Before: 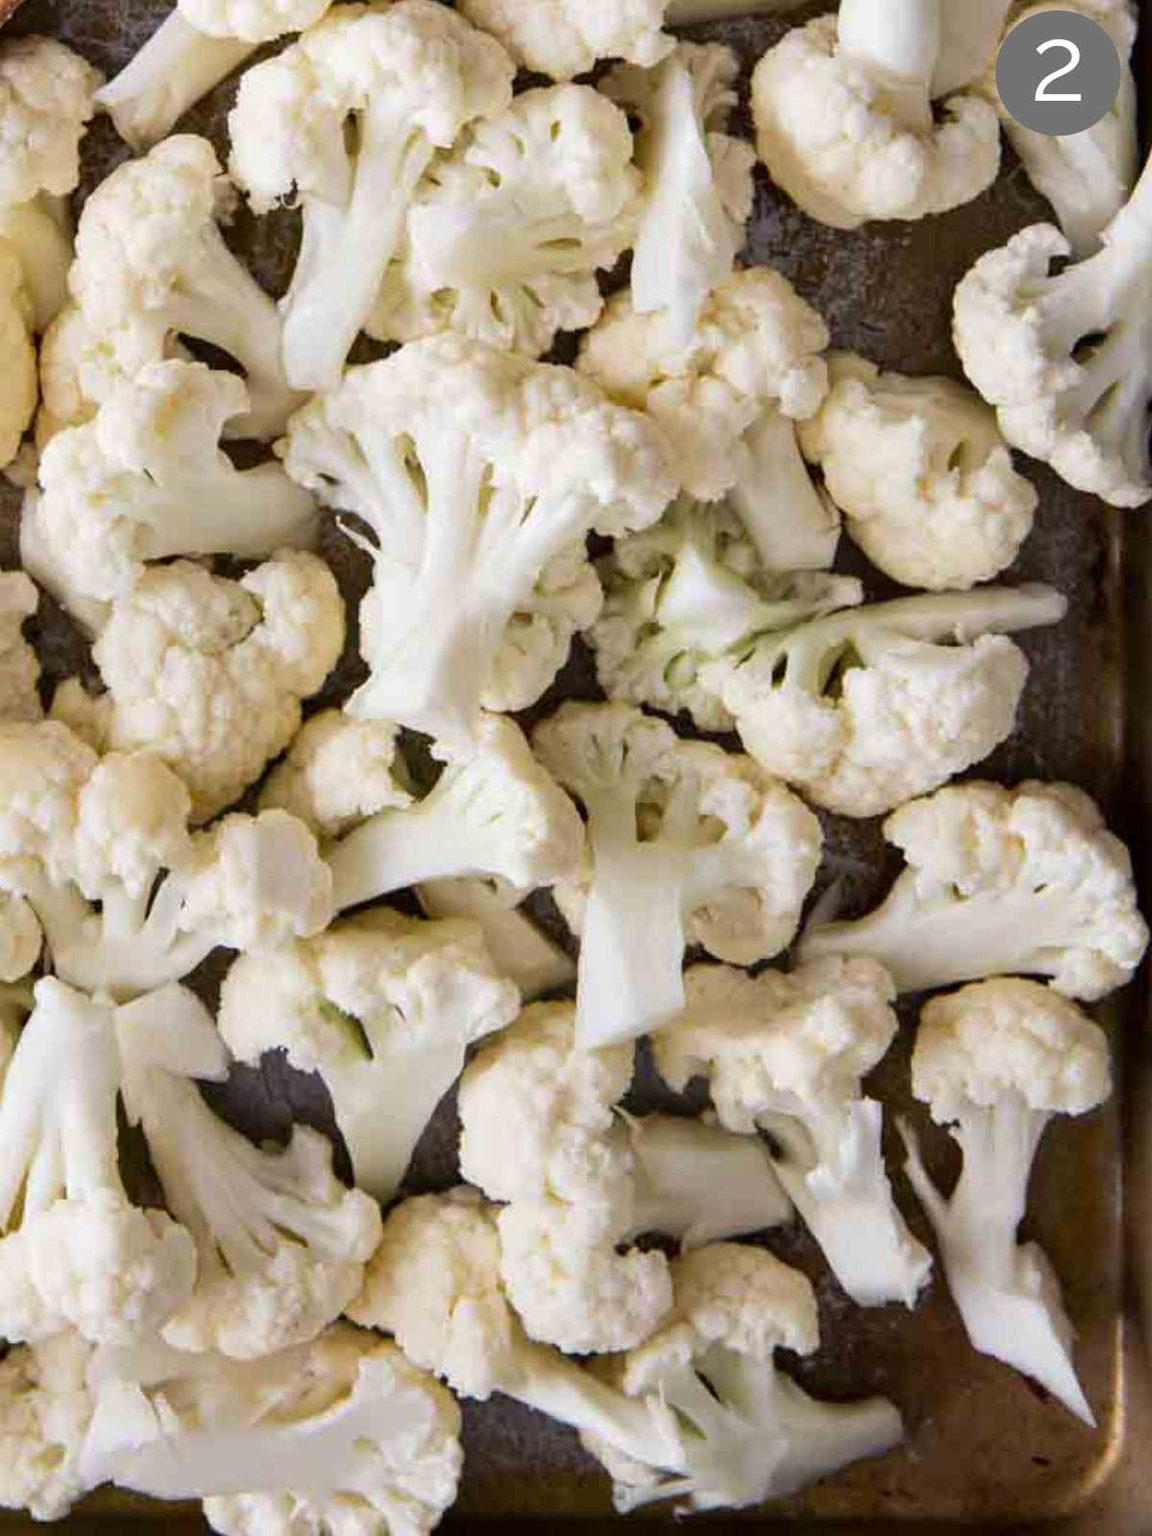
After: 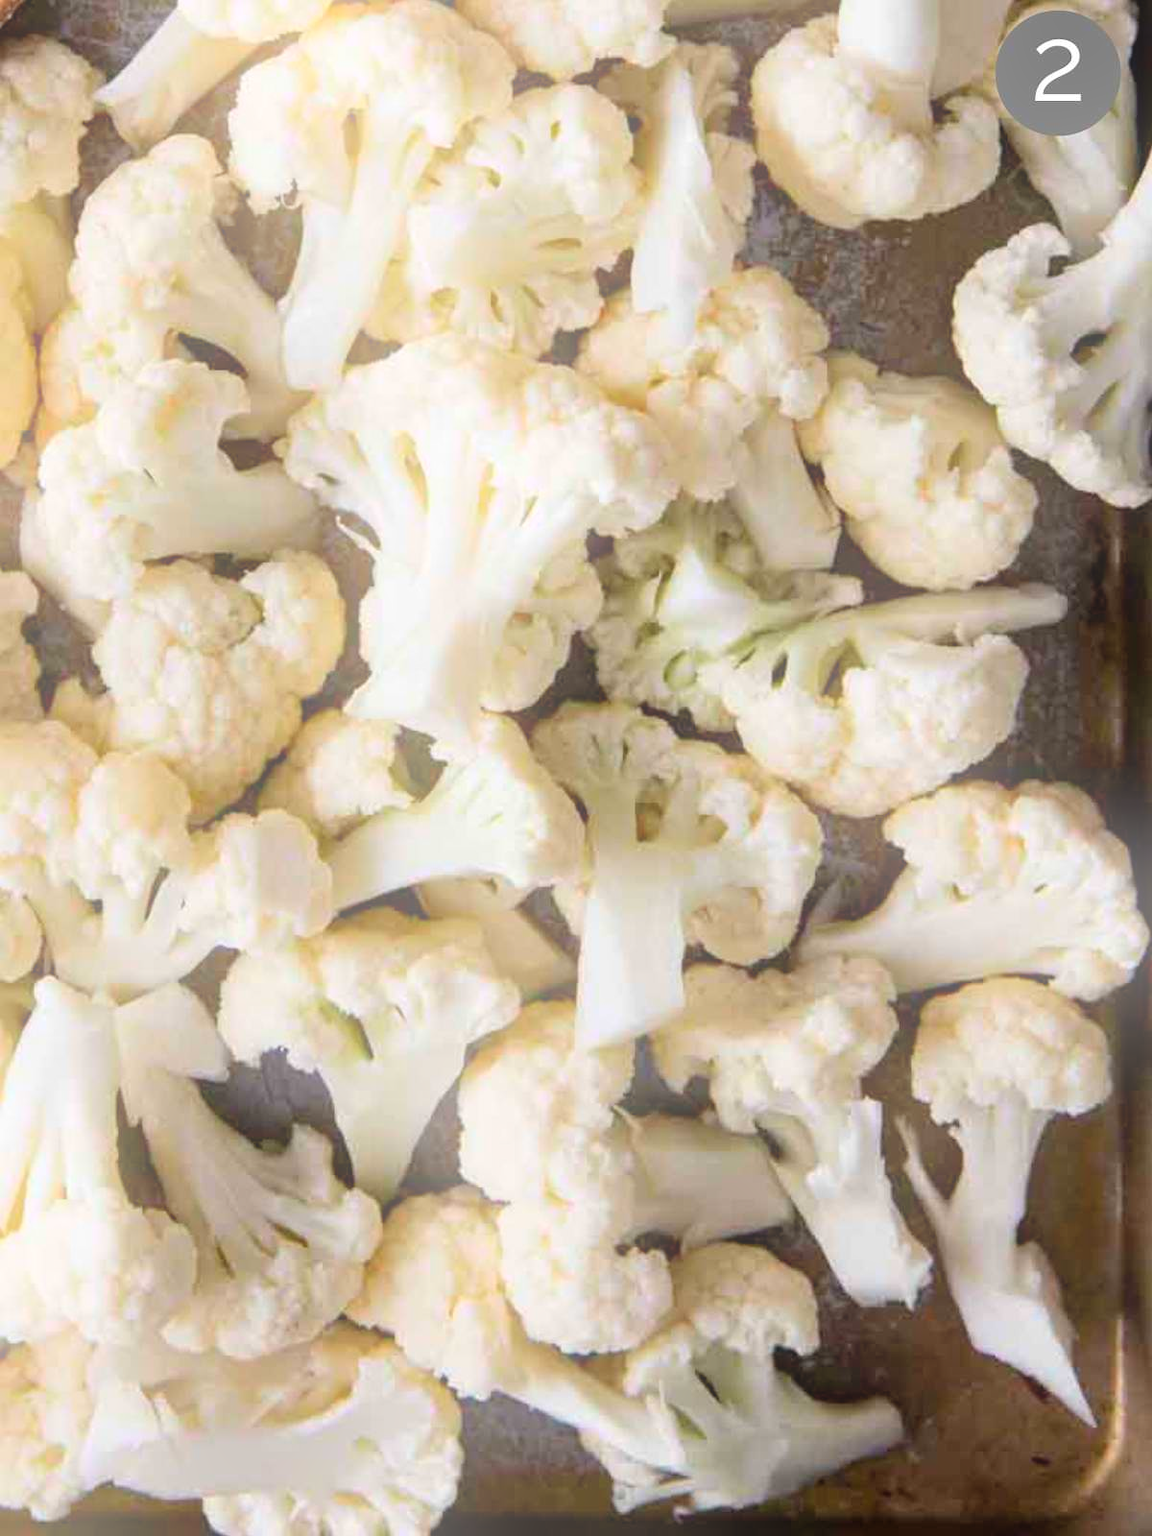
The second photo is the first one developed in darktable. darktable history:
bloom: on, module defaults
shadows and highlights: shadows 37.27, highlights -28.18, soften with gaussian
